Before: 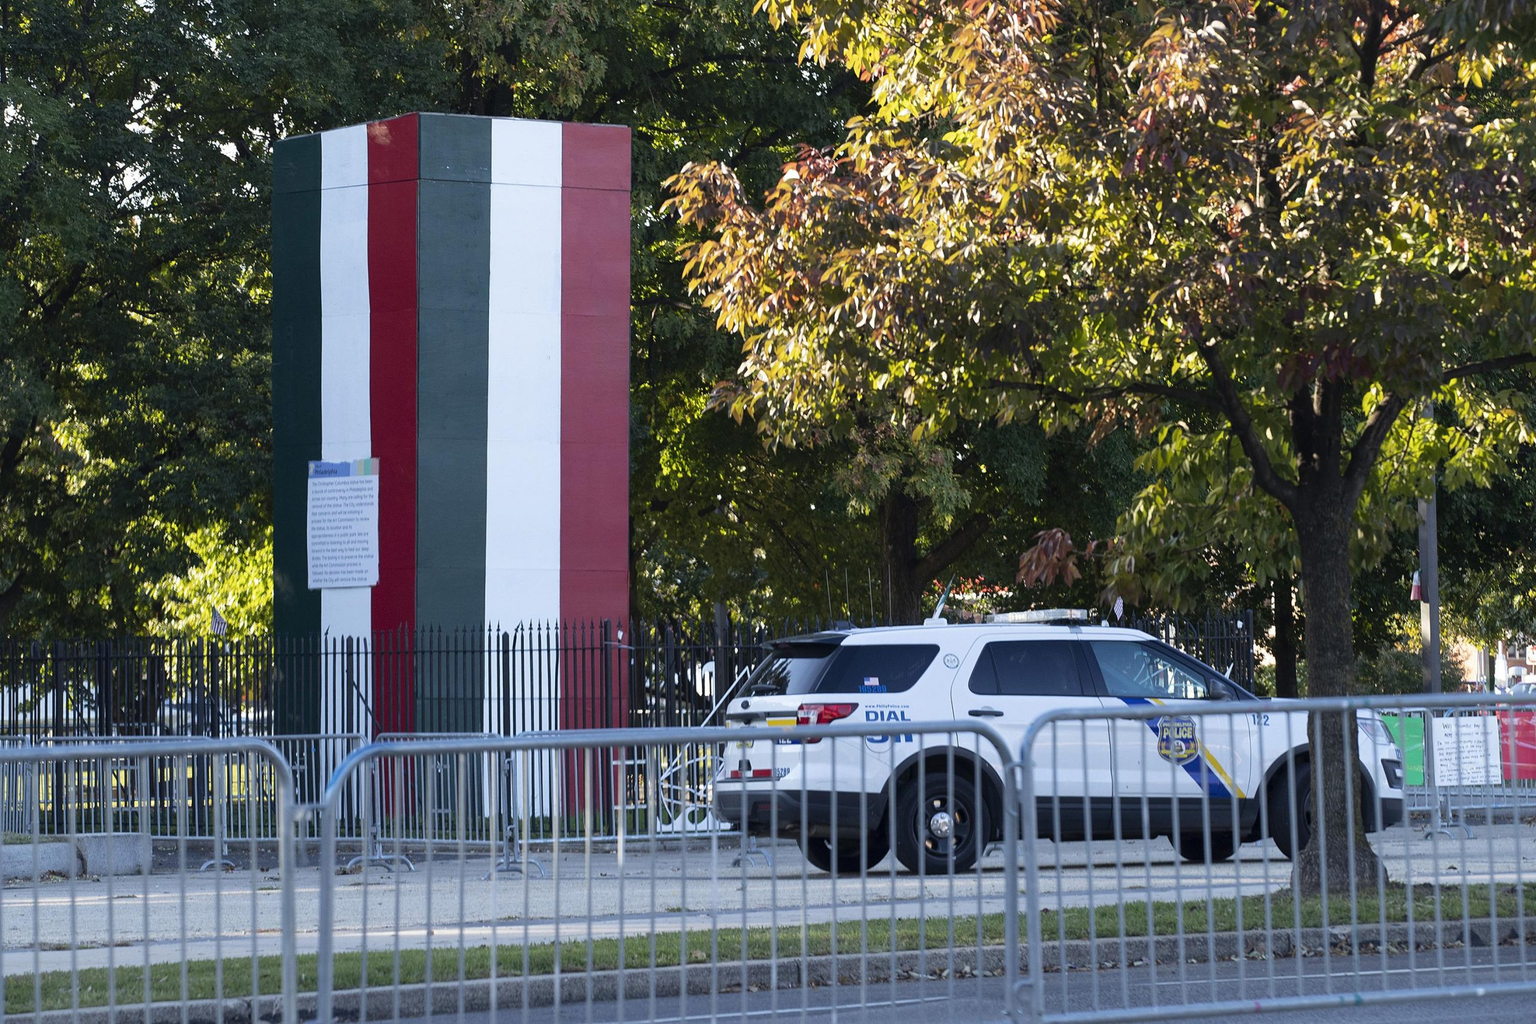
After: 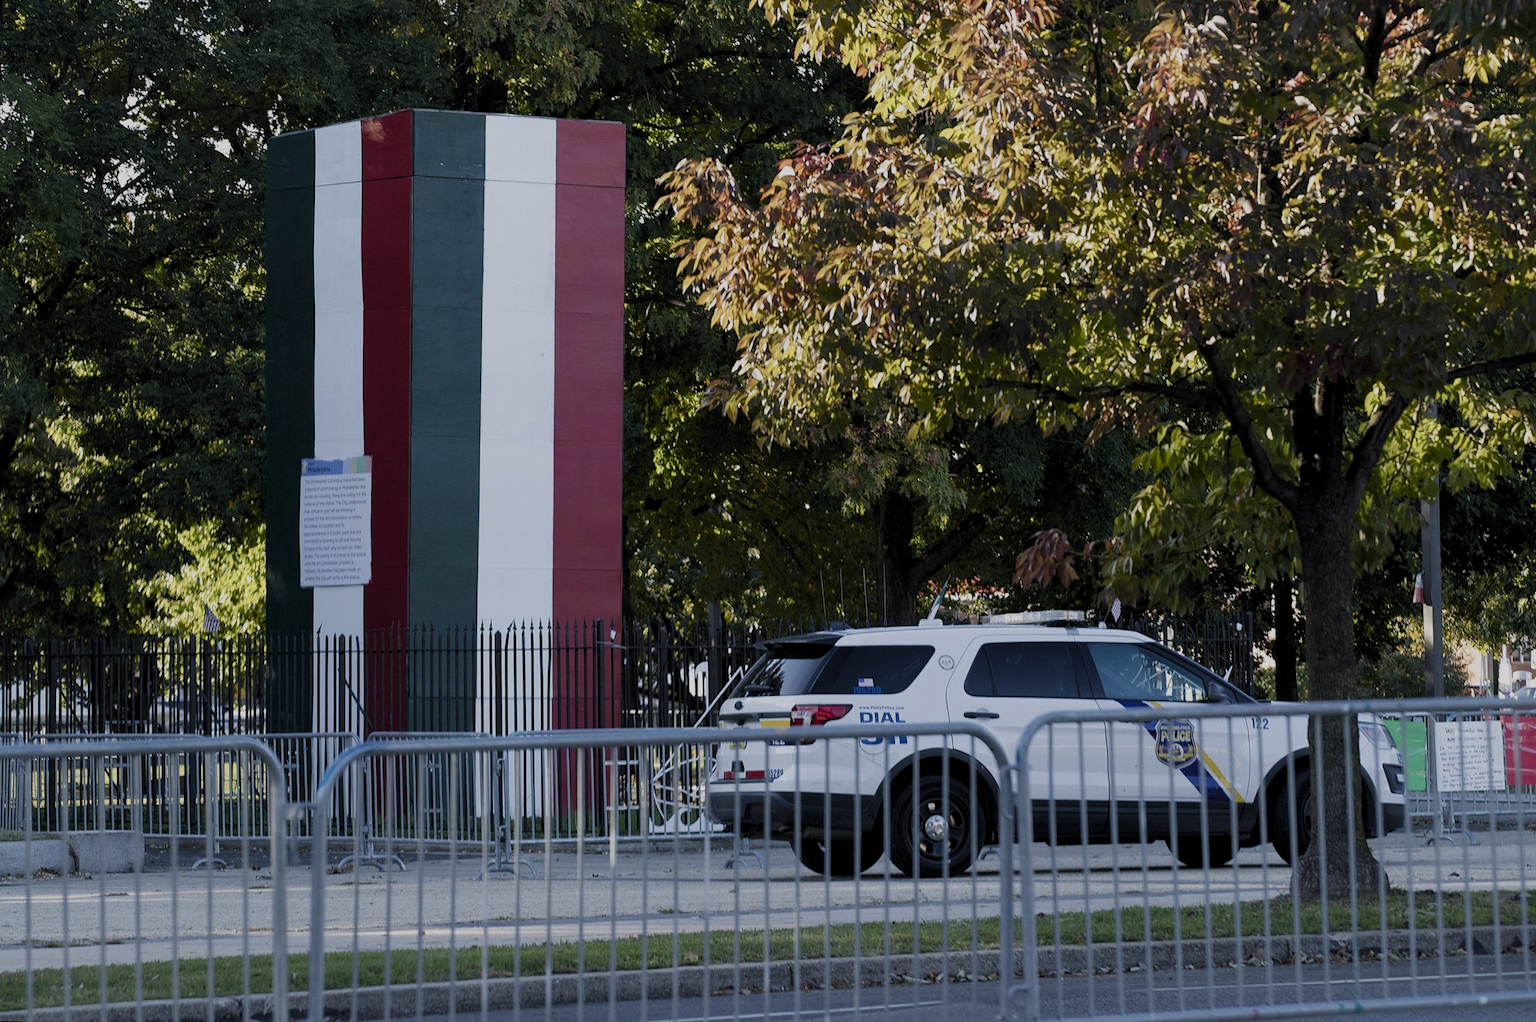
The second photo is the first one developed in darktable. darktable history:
levels: levels [0.116, 0.574, 1]
rotate and perspective: rotation 0.192°, lens shift (horizontal) -0.015, crop left 0.005, crop right 0.996, crop top 0.006, crop bottom 0.99
color balance rgb: shadows lift › chroma 1%, shadows lift › hue 113°, highlights gain › chroma 0.2%, highlights gain › hue 333°, perceptual saturation grading › global saturation 20%, perceptual saturation grading › highlights -50%, perceptual saturation grading › shadows 25%, contrast -20%
